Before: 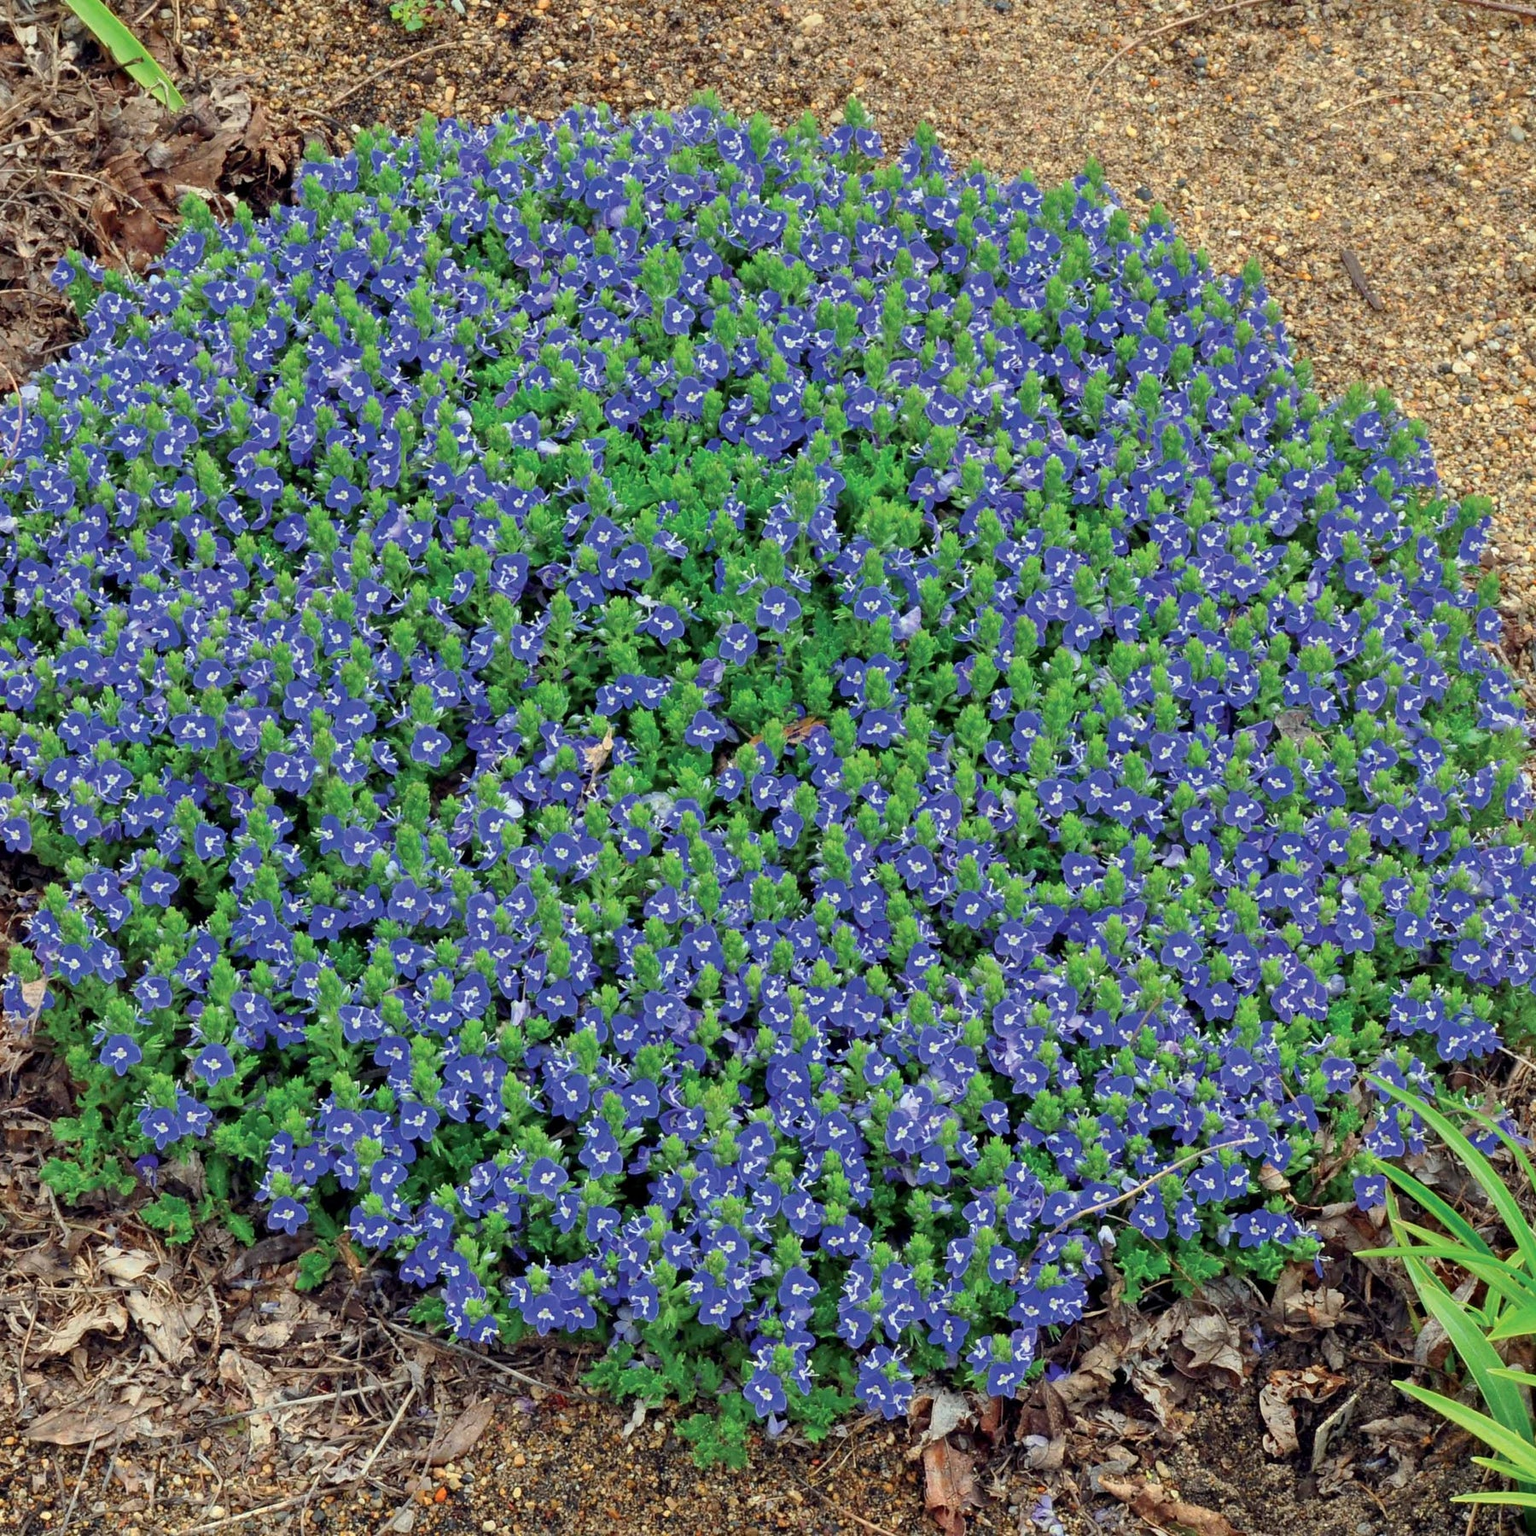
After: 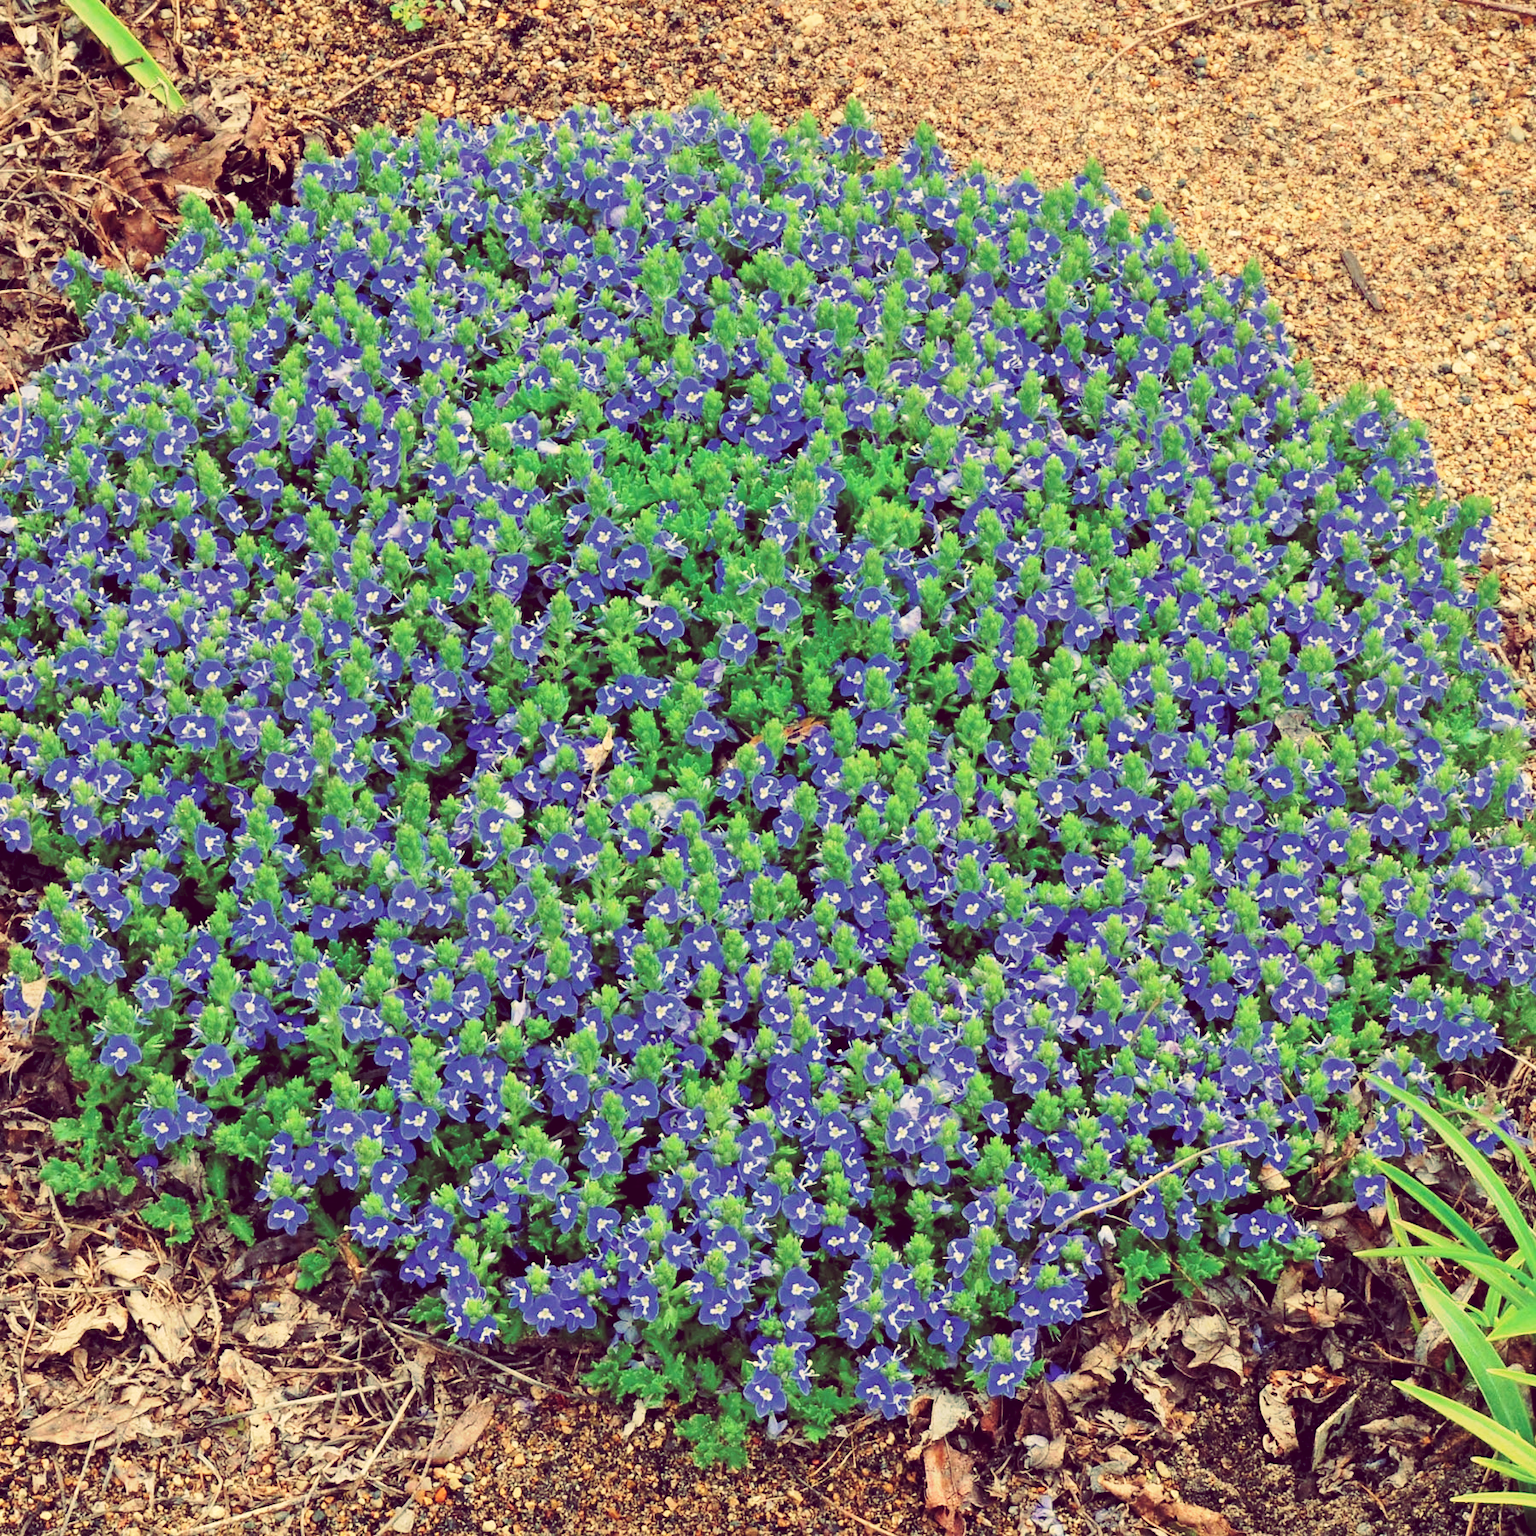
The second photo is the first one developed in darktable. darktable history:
tone curve: curves: ch0 [(0, 0) (0.003, 0.045) (0.011, 0.054) (0.025, 0.069) (0.044, 0.083) (0.069, 0.101) (0.1, 0.119) (0.136, 0.146) (0.177, 0.177) (0.224, 0.221) (0.277, 0.277) (0.335, 0.362) (0.399, 0.452) (0.468, 0.571) (0.543, 0.666) (0.623, 0.758) (0.709, 0.853) (0.801, 0.896) (0.898, 0.945) (1, 1)], preserve colors none
color look up table: target L [92.5, 91, 90.29, 79.96, 71.04, 66.71, 68.05, 58.79, 49.31, 43.96, 42.12, 32.78, 12.34, 200.57, 88.29, 71.6, 72.49, 62.34, 61.1, 53.73, 50.71, 49.28, 52.95, 43.83, 42.45, 26.52, 21.28, 85, 71.12, 69.9, 61.69, 53.64, 51.18, 49.41, 45.72, 36.92, 35.2, 35.63, 33.63, 14.3, 7.145, 94.07, 83.99, 73.72, 69.75, 66.92, 55.26, 51.72, 40.26], target a [-19.21, -4.609, -12.5, -74.17, -72.32, -33.5, 0.436, -51.33, -20.97, -28.82, -7.277, -5.848, 23.31, 0, 2.078, 17.36, 15.64, 31.26, 24.07, 45.56, 56.92, 10.12, 4.462, 49.08, 54.11, 40.8, 33.21, 28.05, 4.083, 28.88, 30.83, 62.83, 60.73, -3.537, 63.17, 20.01, 4.026, 47.99, 33.79, 43.35, 37.26, 3.097, -53.07, -53.78, -8.319, -46.66, -11.96, -22.62, -17.67], target b [82.67, 41.16, 56.55, 26.03, 59.78, 22.31, 58.29, 45.87, 36.35, 26.14, 8.416, 21.48, -3.103, 0, 44.89, 59.24, 44.95, 26.61, 24.56, 46.05, 14.21, 38.28, 9.912, 32.86, 15.04, 12.15, -3.906, 1.051, -18.41, 11.49, -11.37, -33.91, -7.11, -13.75, -13.75, -55.77, -34.56, -34.94, -18.75, -51.14, -34.98, 26.55, 11.63, -8.968, 5.215, 6.354, -40.28, -14.19, -1.885], num patches 49
